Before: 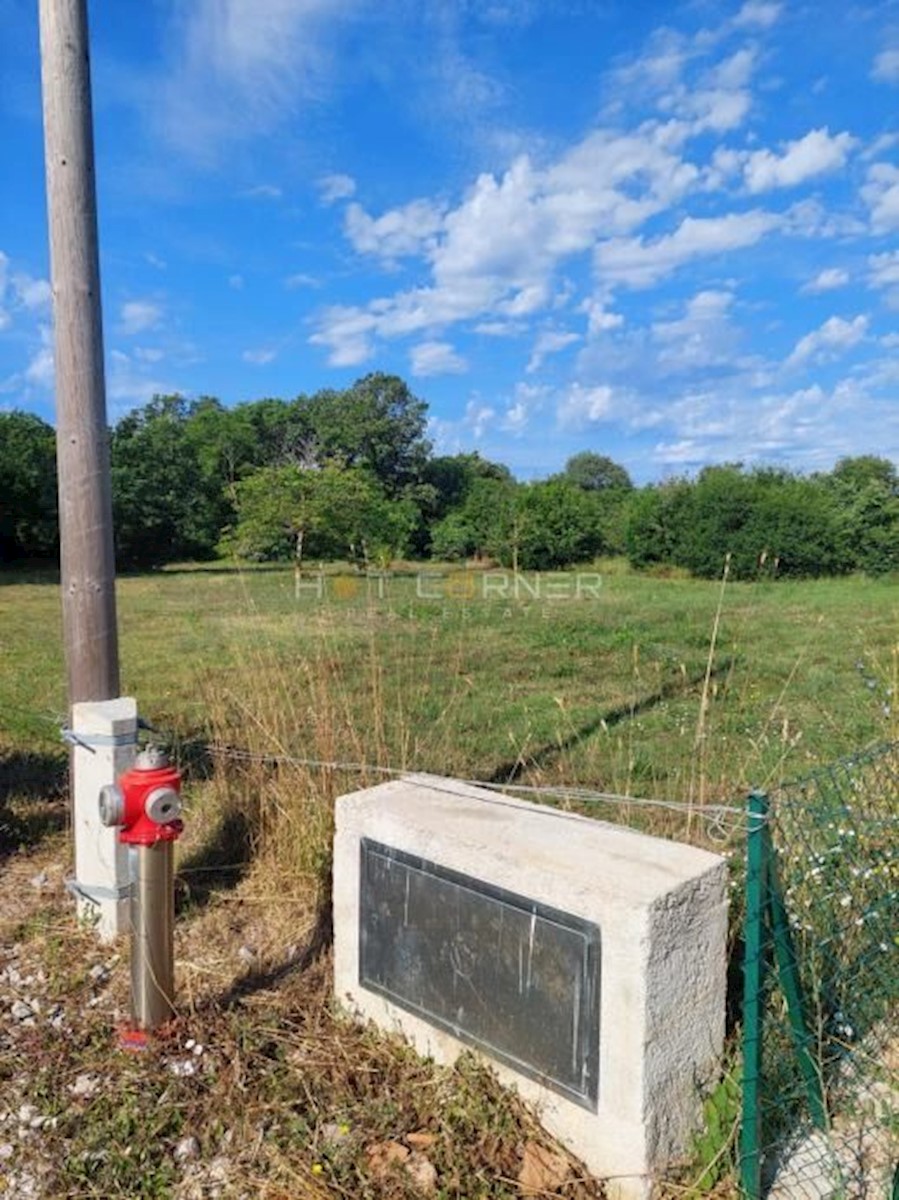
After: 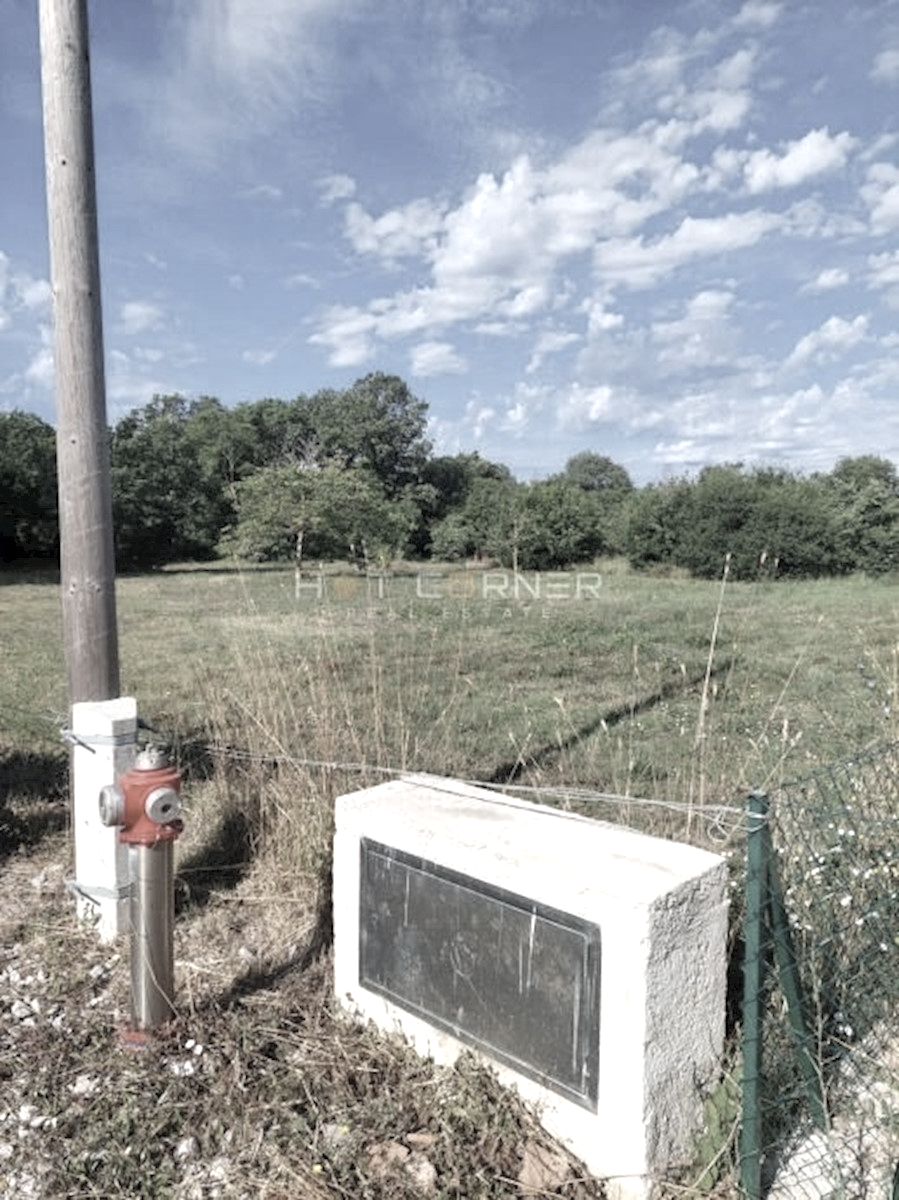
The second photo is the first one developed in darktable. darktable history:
color correction: saturation 0.3
exposure: black level correction 0, exposure 0.5 EV, compensate highlight preservation false
